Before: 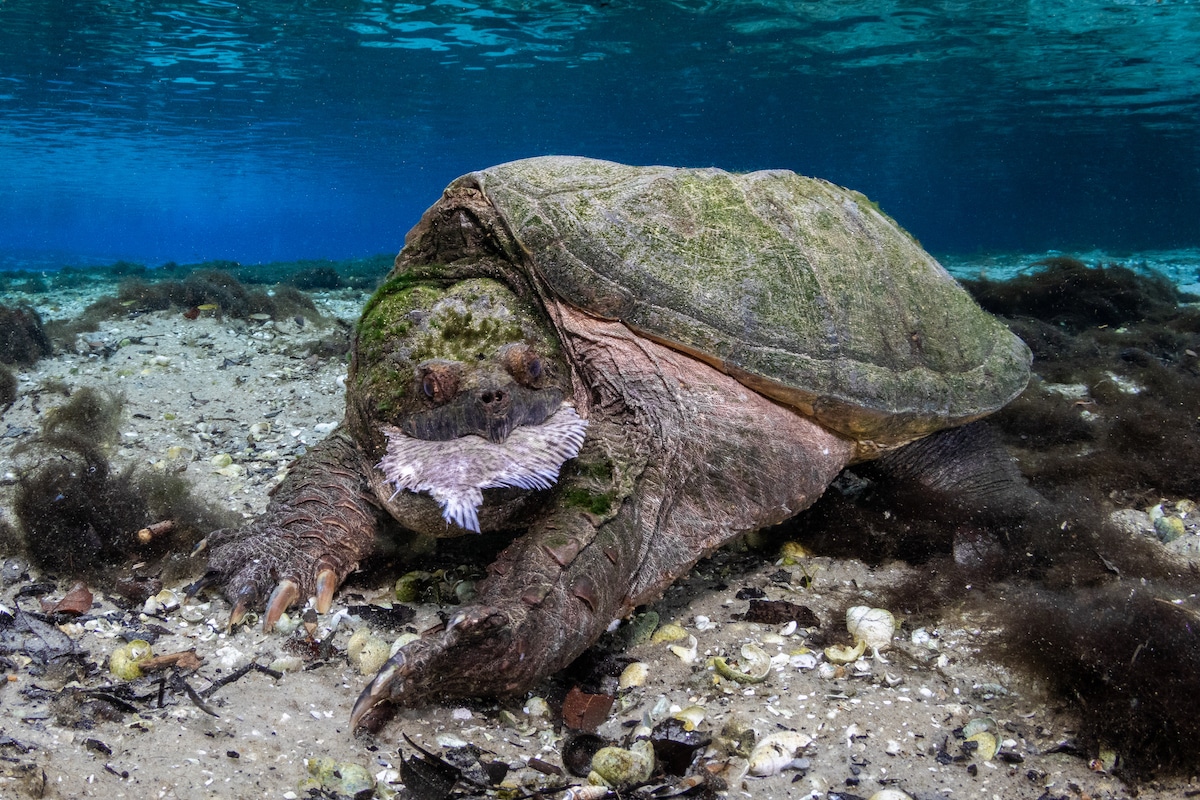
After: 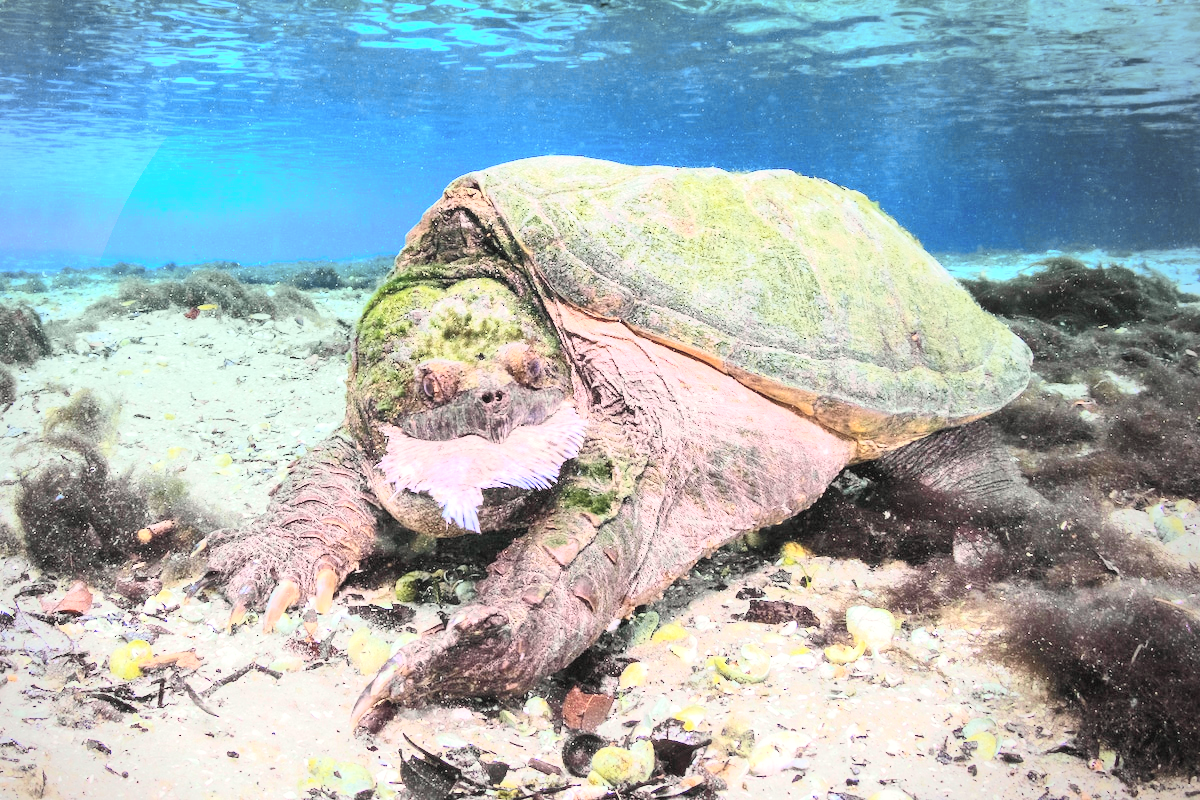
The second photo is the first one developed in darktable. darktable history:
contrast brightness saturation: contrast 0.104, brightness 0.317, saturation 0.144
tone curve: curves: ch0 [(0, 0.026) (0.172, 0.194) (0.398, 0.437) (0.469, 0.544) (0.612, 0.741) (0.845, 0.926) (1, 0.968)]; ch1 [(0, 0) (0.437, 0.453) (0.472, 0.467) (0.502, 0.502) (0.531, 0.546) (0.574, 0.583) (0.617, 0.64) (0.699, 0.749) (0.859, 0.919) (1, 1)]; ch2 [(0, 0) (0.33, 0.301) (0.421, 0.443) (0.476, 0.502) (0.511, 0.504) (0.553, 0.553) (0.595, 0.586) (0.664, 0.664) (1, 1)], color space Lab, independent channels, preserve colors none
color correction: highlights b* 2.91
exposure: black level correction 0, exposure 1.2 EV, compensate highlight preservation false
vignetting: fall-off radius 60.96%, center (-0.081, 0.059), unbound false
